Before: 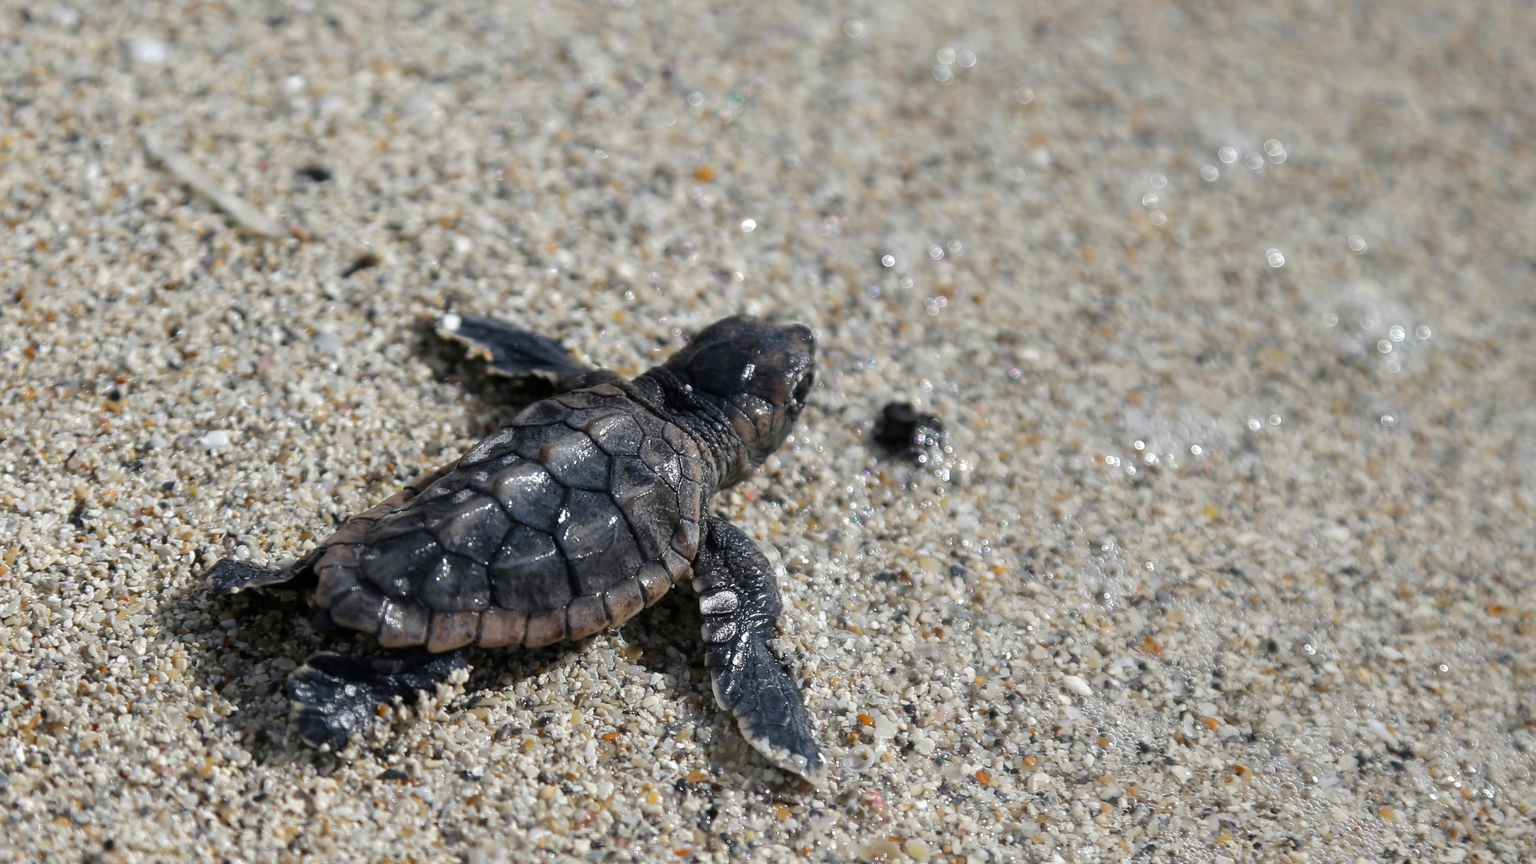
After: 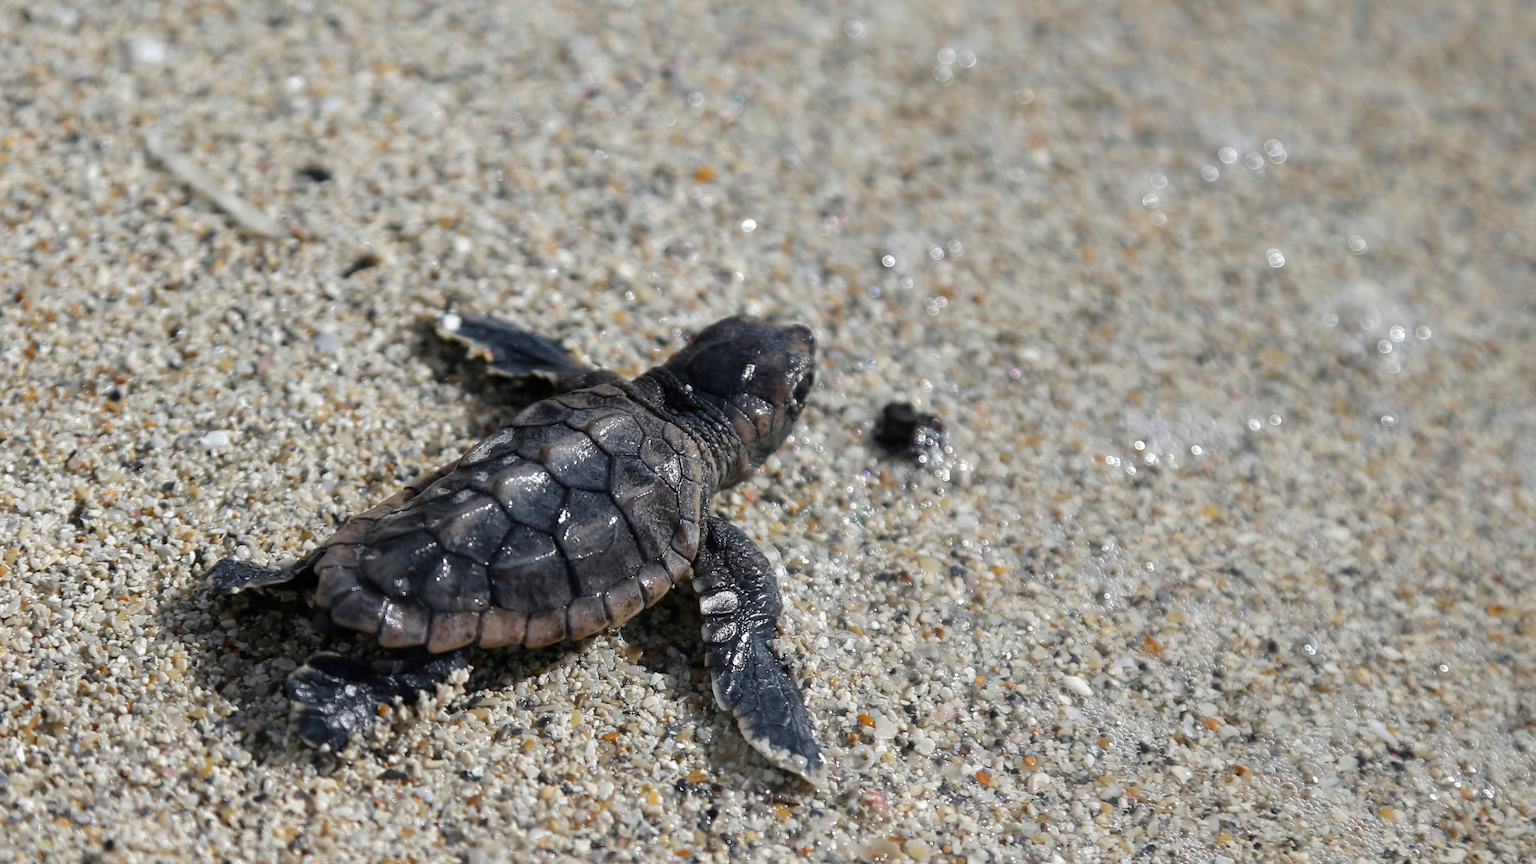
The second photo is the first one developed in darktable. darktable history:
levels: black 0.018%
